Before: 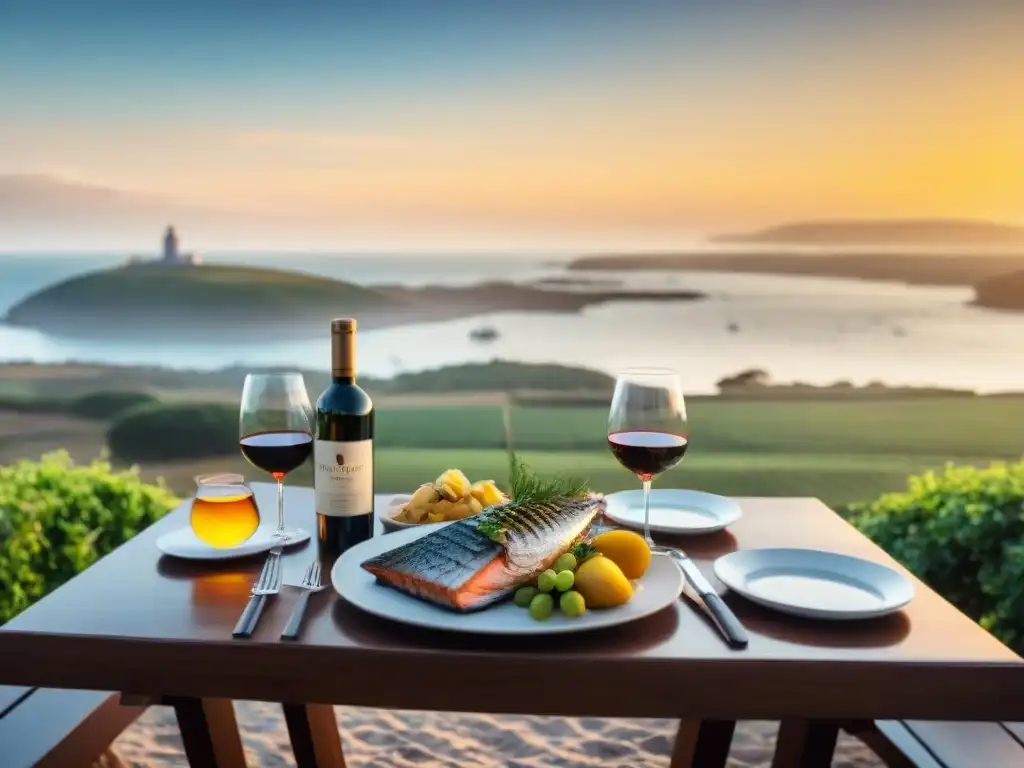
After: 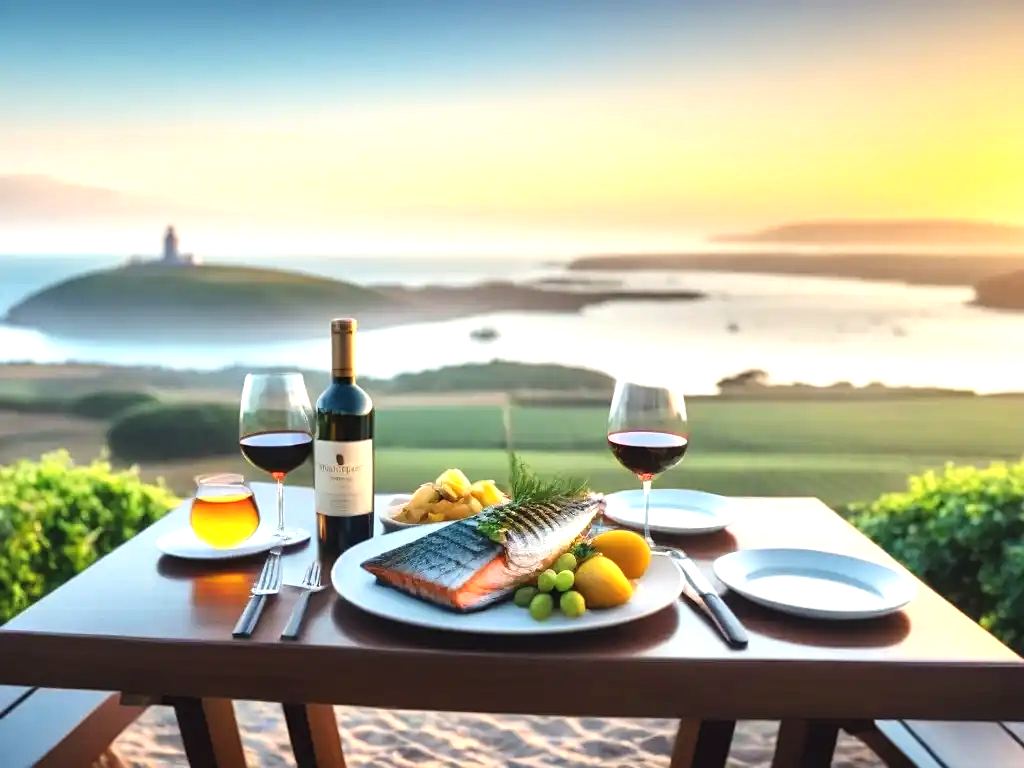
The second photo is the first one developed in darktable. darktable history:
sharpen: amount 0.207
exposure: black level correction -0.002, exposure 0.714 EV, compensate exposure bias true, compensate highlight preservation false
levels: black 0.048%, gray 59.4%, levels [0, 0.499, 1]
